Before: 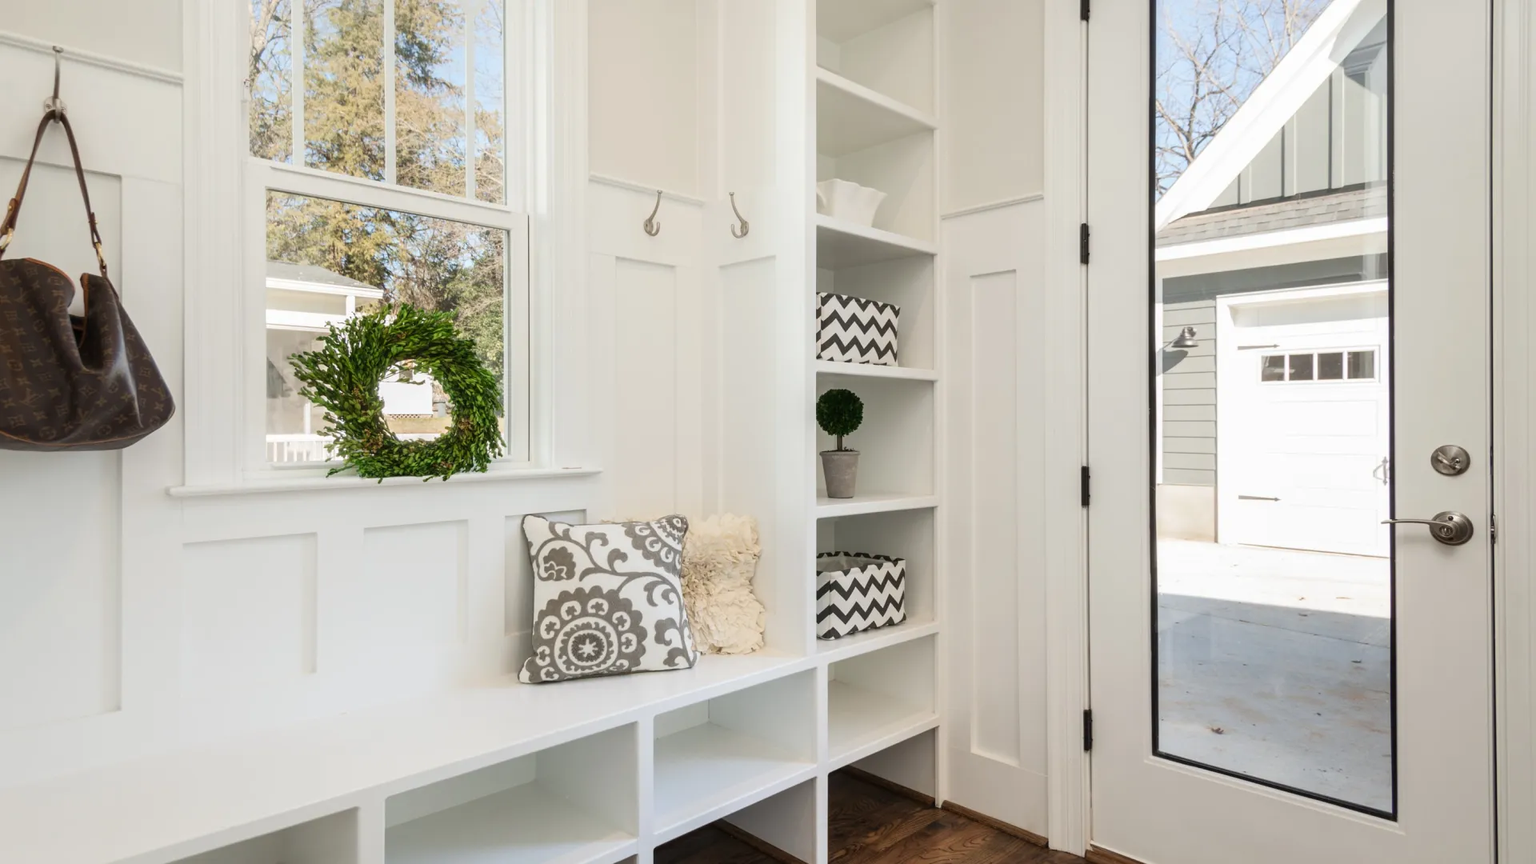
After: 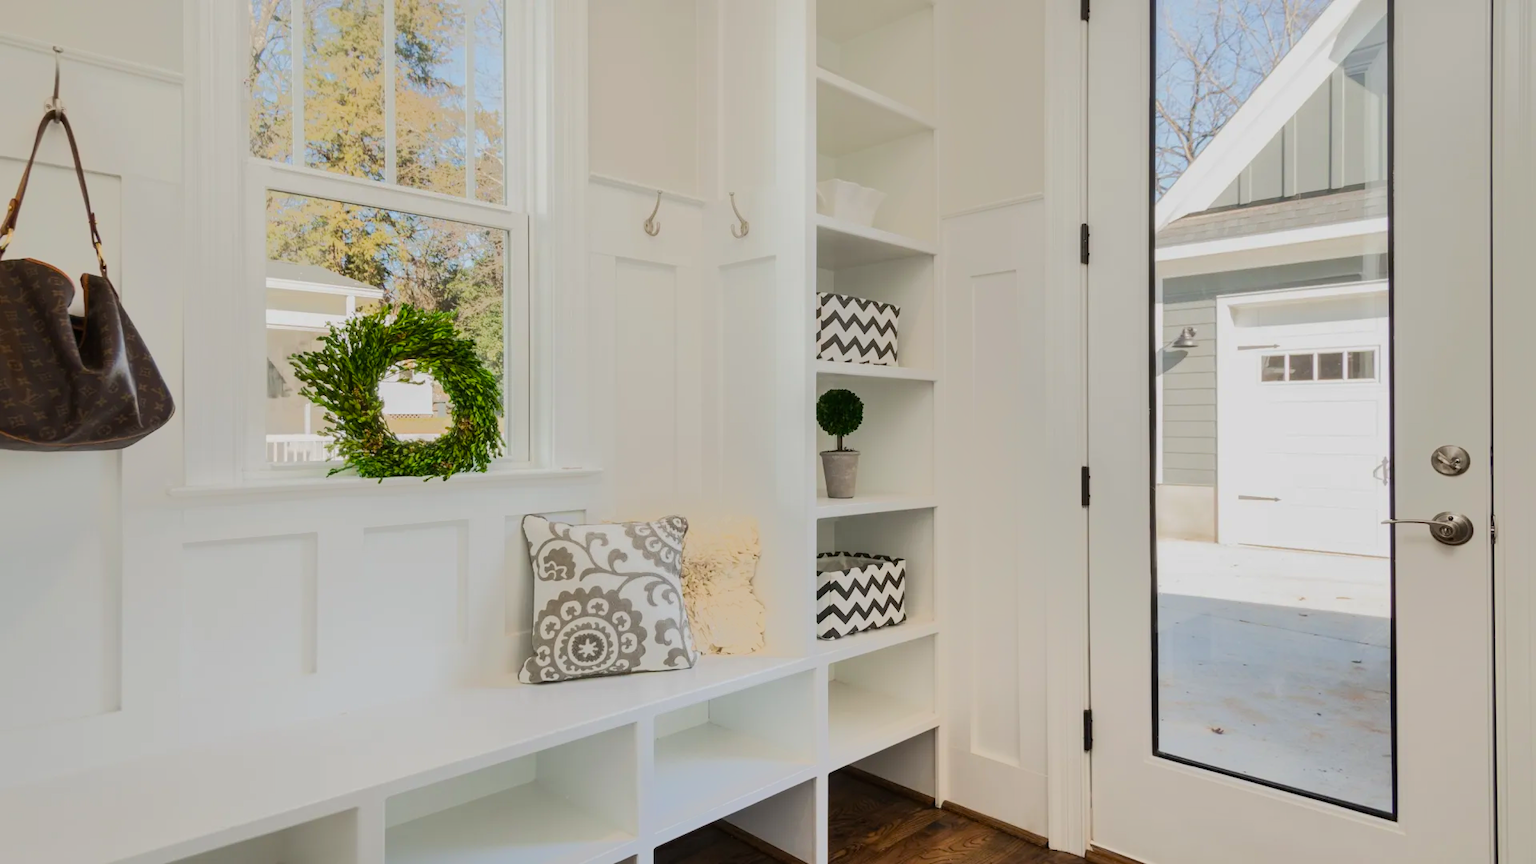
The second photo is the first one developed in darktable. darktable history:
color balance rgb: perceptual saturation grading › global saturation 25%, global vibrance 10%
tone equalizer: -7 EV -0.63 EV, -6 EV 1 EV, -5 EV -0.45 EV, -4 EV 0.43 EV, -3 EV 0.41 EV, -2 EV 0.15 EV, -1 EV -0.15 EV, +0 EV -0.39 EV, smoothing diameter 25%, edges refinement/feathering 10, preserve details guided filter
